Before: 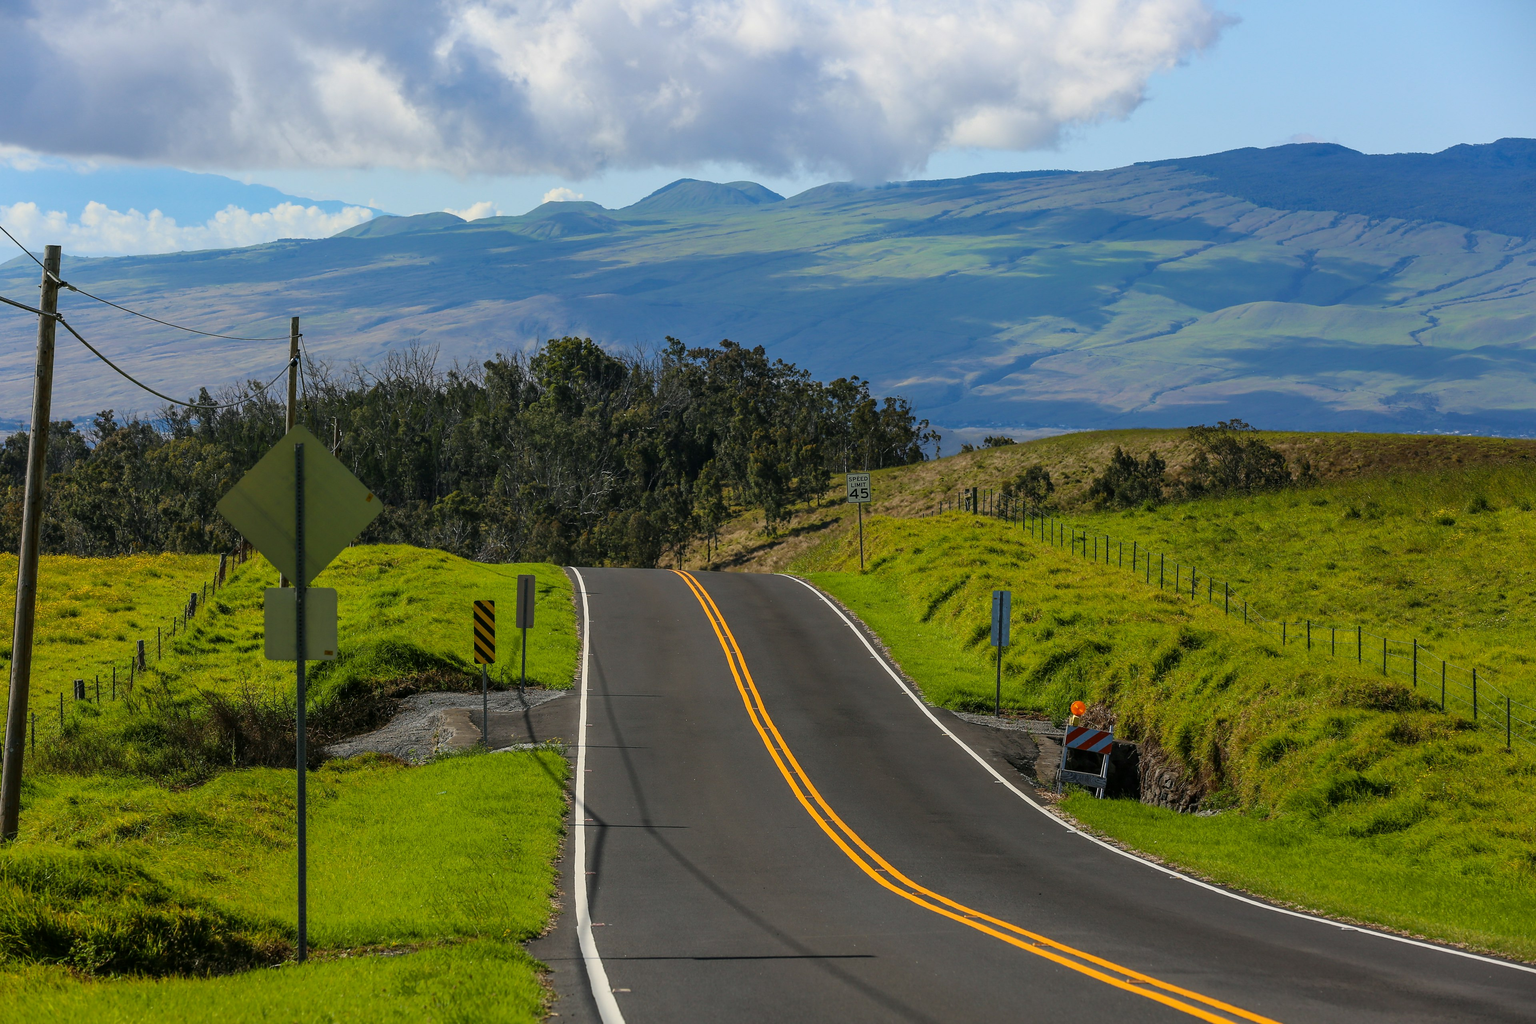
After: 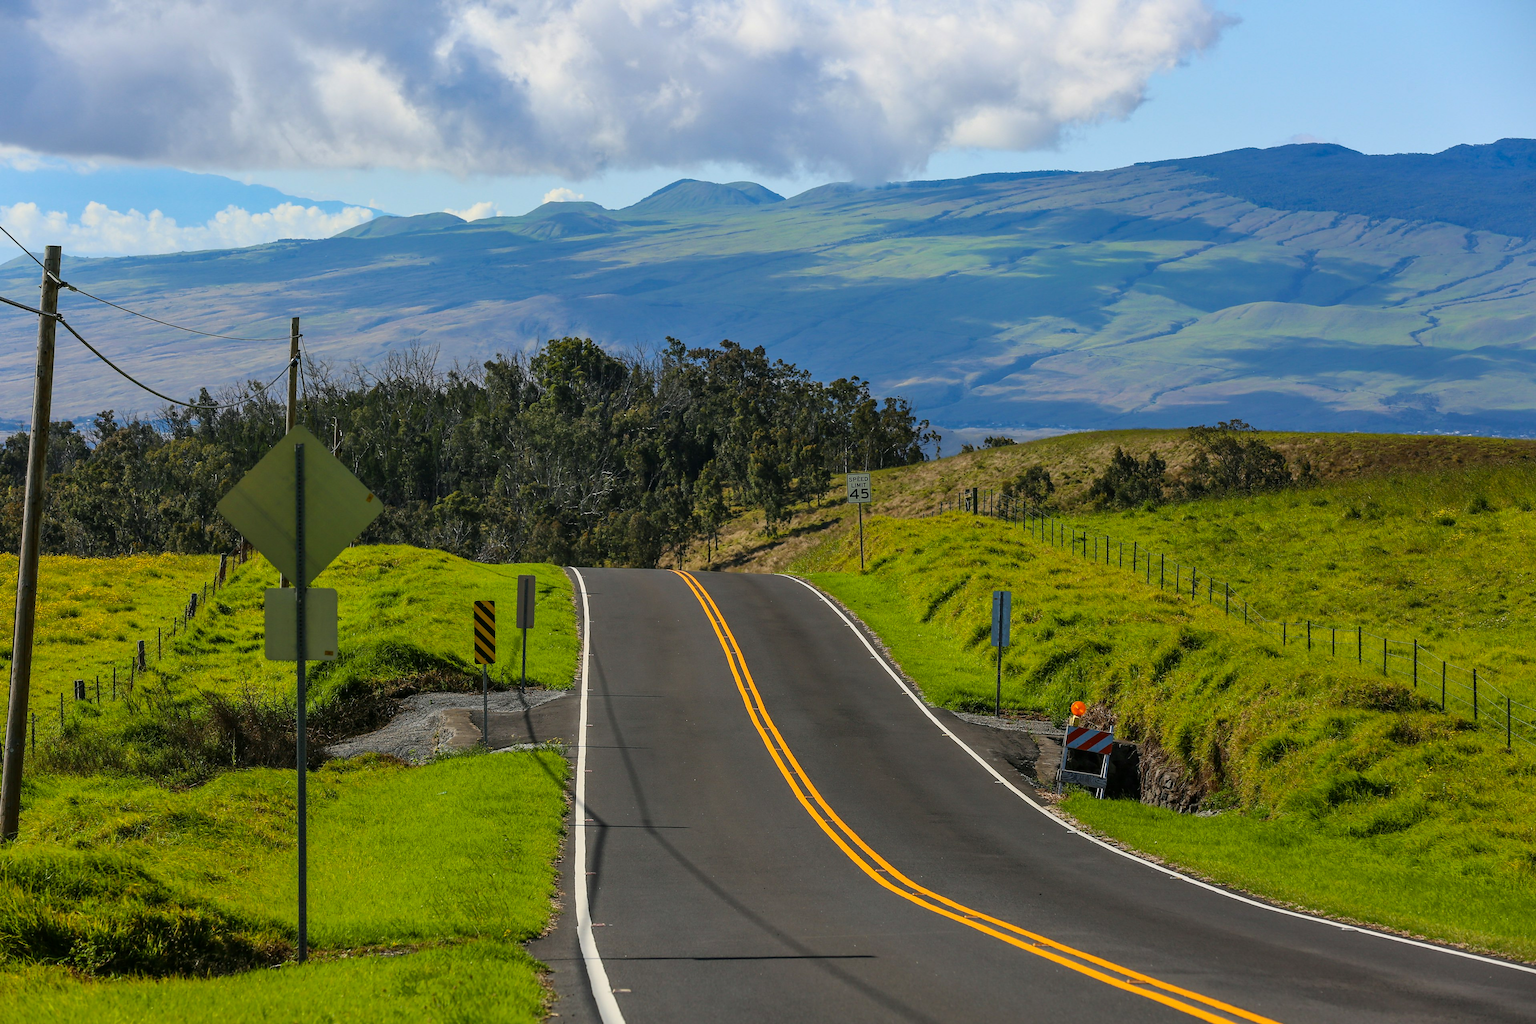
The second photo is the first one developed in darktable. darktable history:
shadows and highlights: shadows 29.2, highlights -29.15, low approximation 0.01, soften with gaussian
contrast brightness saturation: contrast 0.101, brightness 0.028, saturation 0.094
